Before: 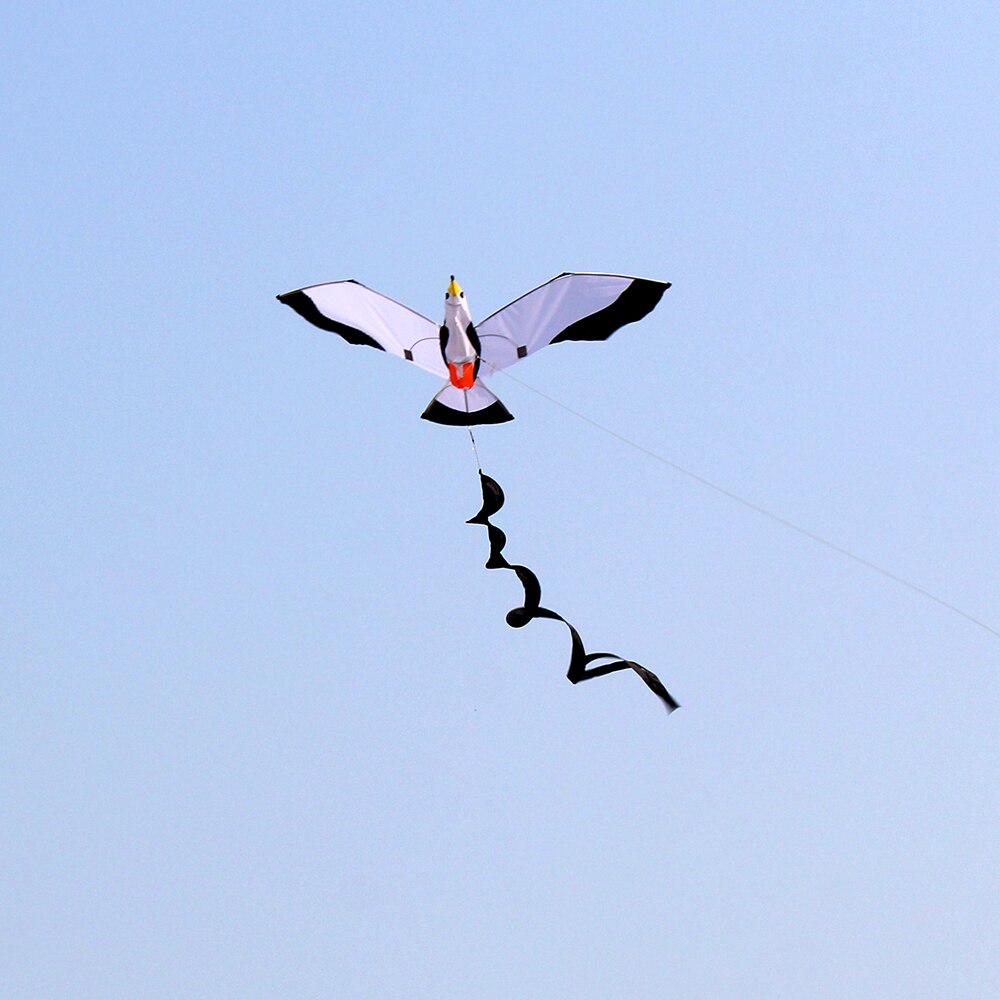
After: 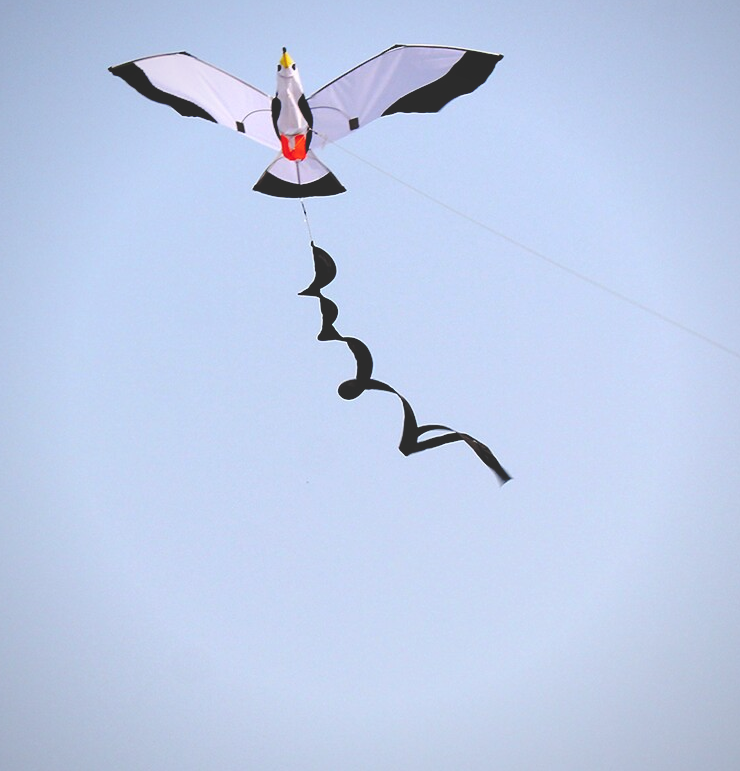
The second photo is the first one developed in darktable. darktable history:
crop: left 16.871%, top 22.857%, right 9.116%
vignetting: fall-off start 80.87%, fall-off radius 61.59%, brightness -0.384, saturation 0.007, center (0, 0.007), automatic ratio true, width/height ratio 1.418
base curve: curves: ch0 [(0, 0.024) (0.055, 0.065) (0.121, 0.166) (0.236, 0.319) (0.693, 0.726) (1, 1)], preserve colors none
